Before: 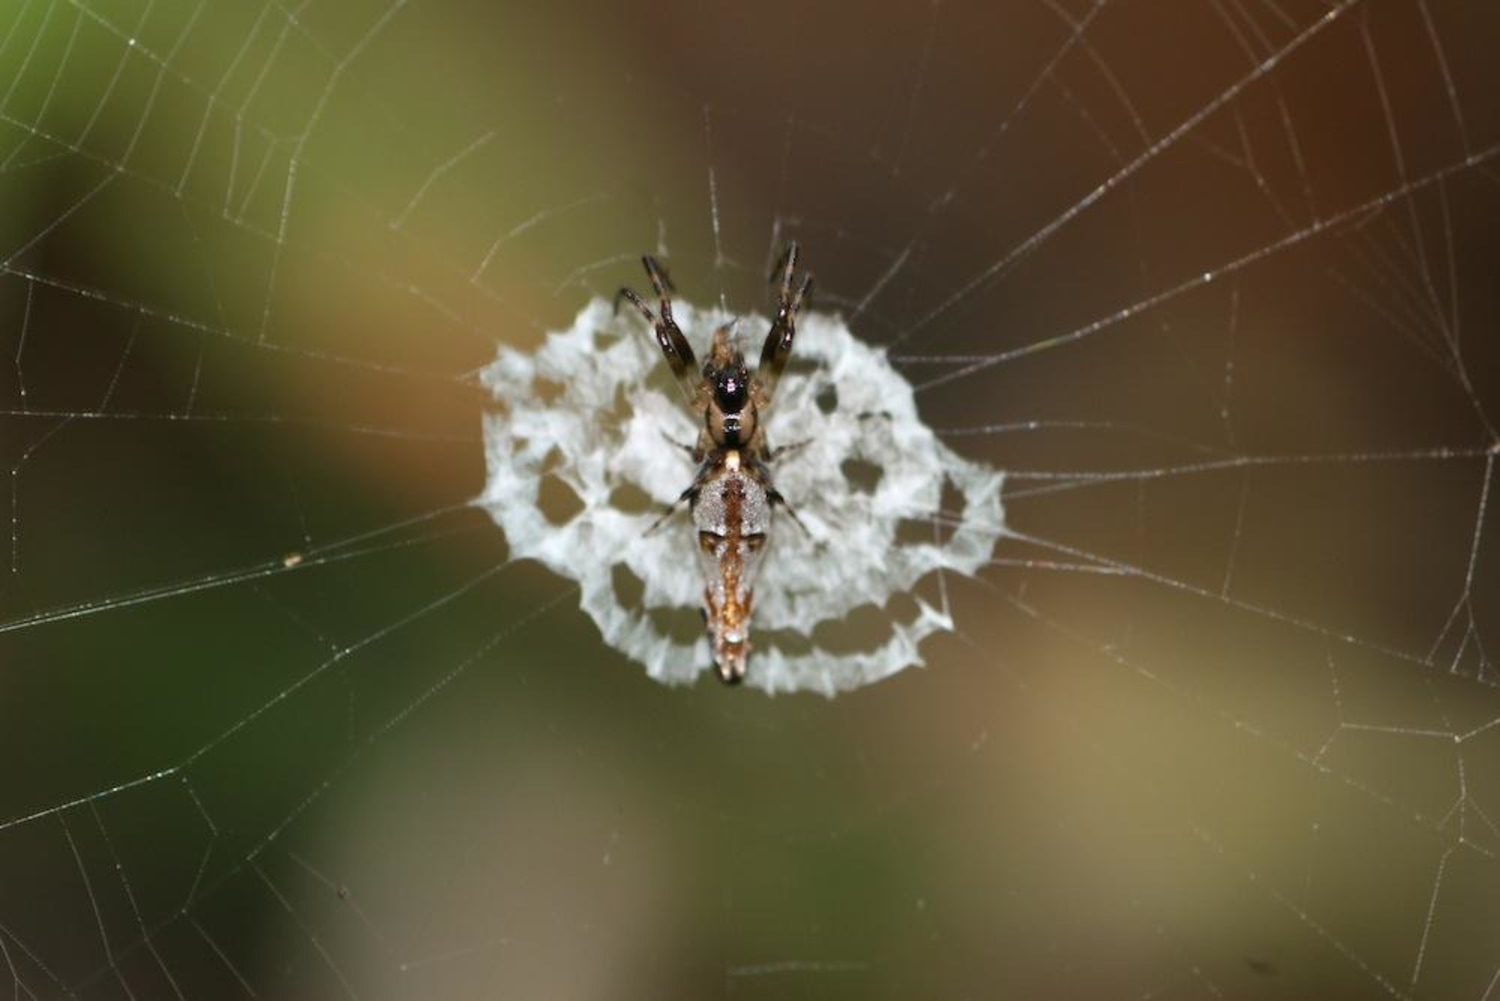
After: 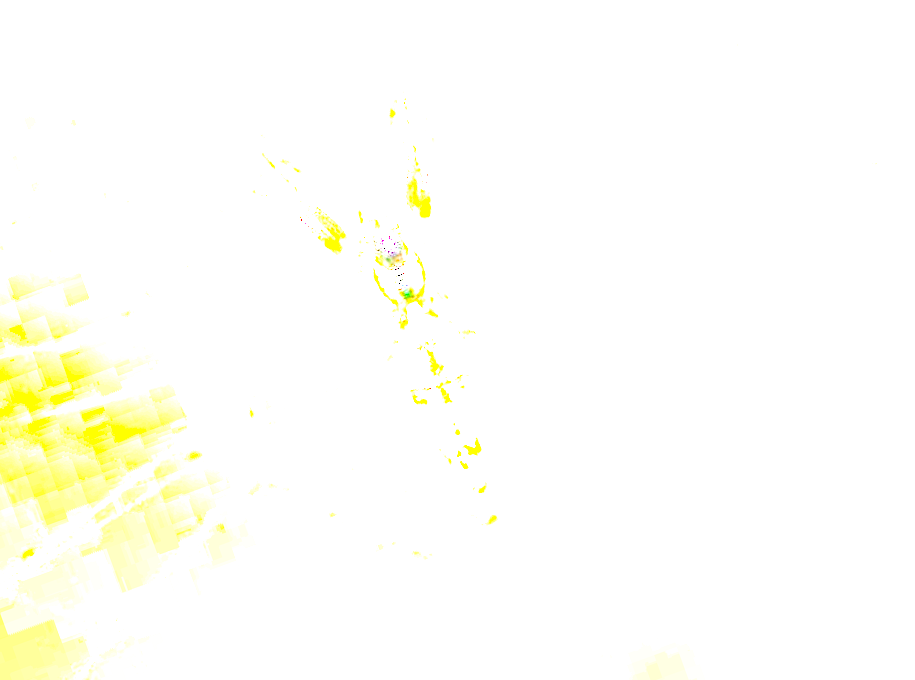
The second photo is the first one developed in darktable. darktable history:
color balance rgb: shadows lift › chroma 1.451%, shadows lift › hue 259.89°, power › hue 313.39°, global offset › luminance -0.377%, linear chroma grading › global chroma 8.698%, perceptual saturation grading › global saturation 19.385%, global vibrance 20%
exposure: exposure 7.94 EV, compensate exposure bias true, compensate highlight preservation false
crop and rotate: angle 20.05°, left 6.957%, right 4.306%, bottom 1.151%
